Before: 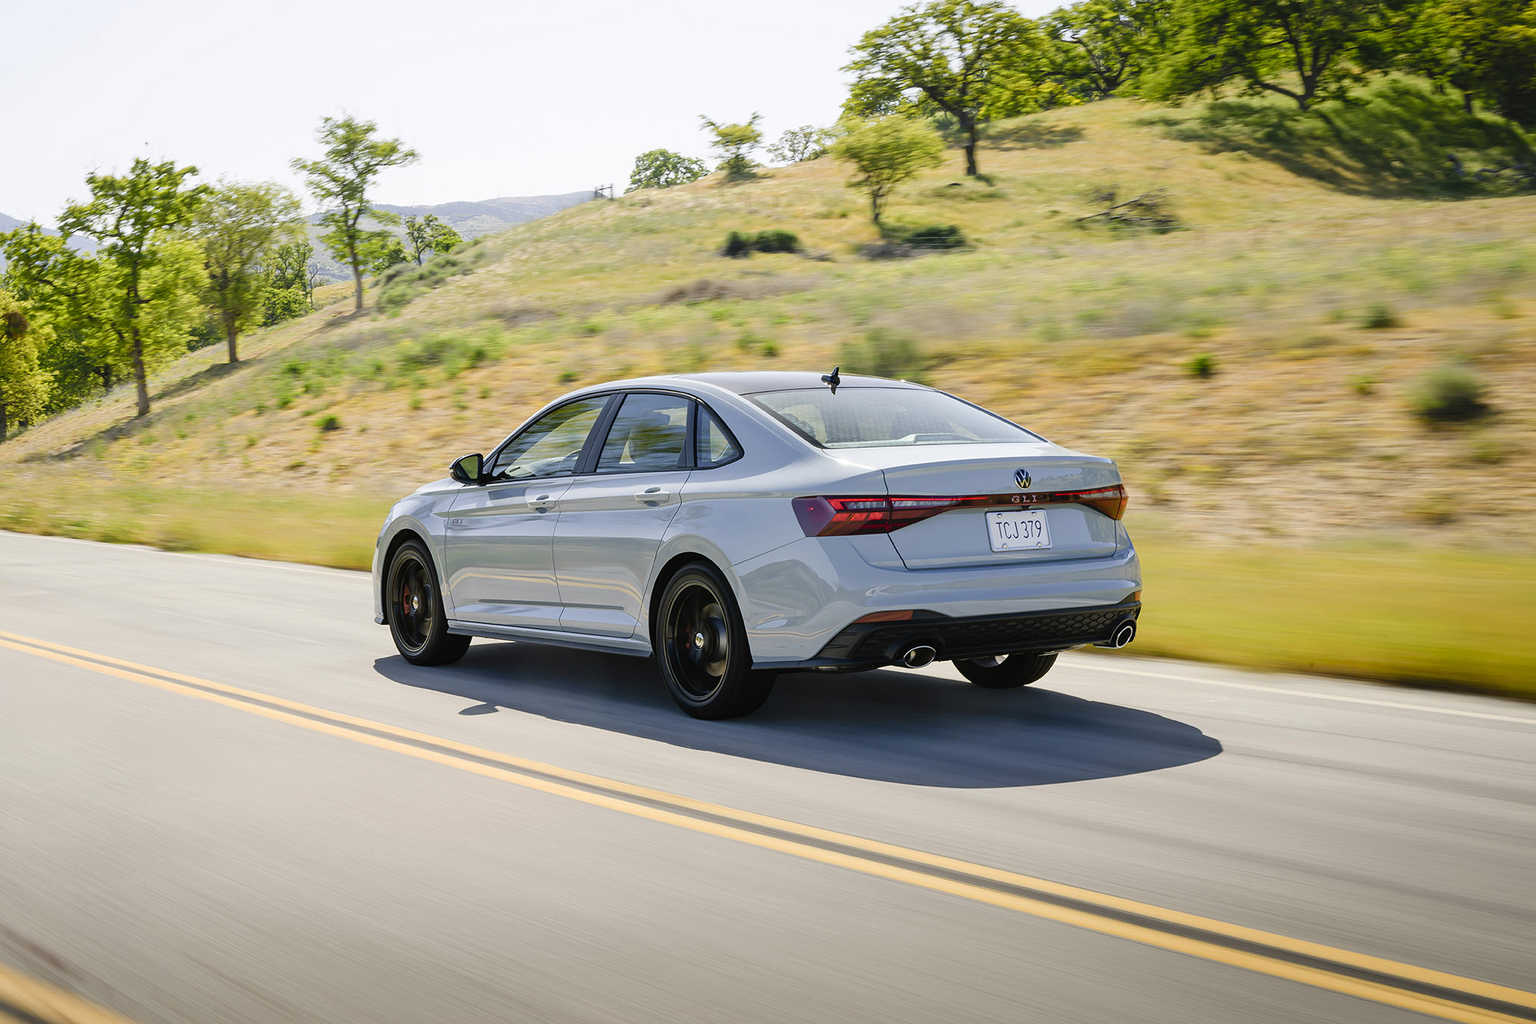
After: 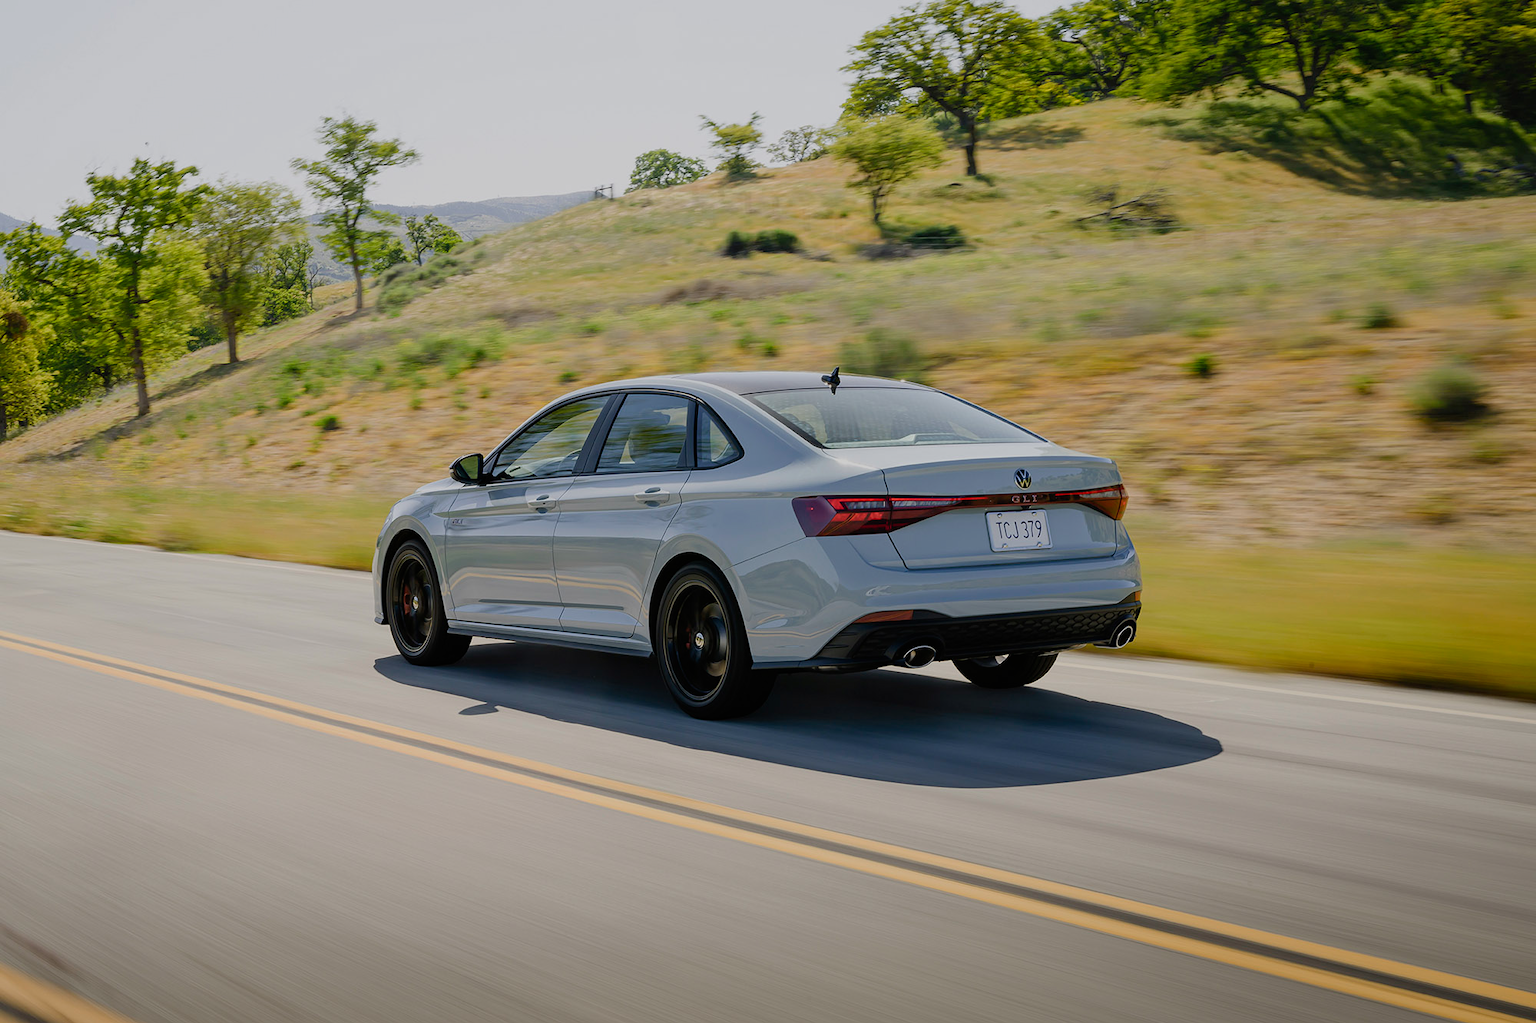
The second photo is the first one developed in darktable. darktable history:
exposure: black level correction 0, exposure -0.721 EV, compensate highlight preservation false
white balance: red 1, blue 1
